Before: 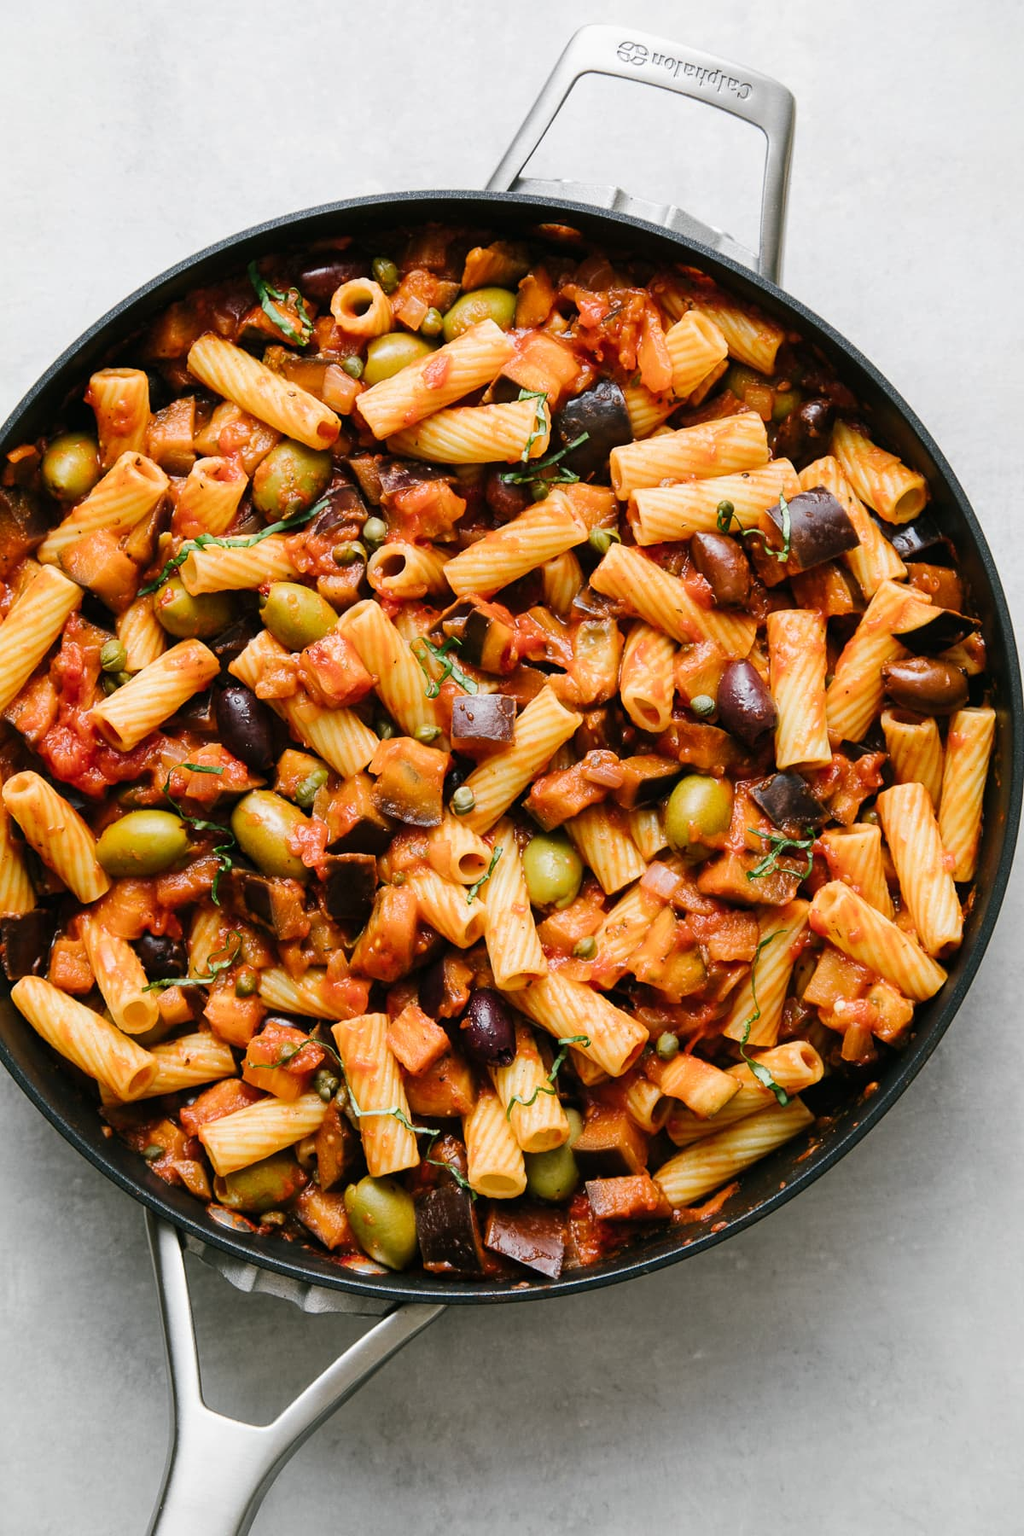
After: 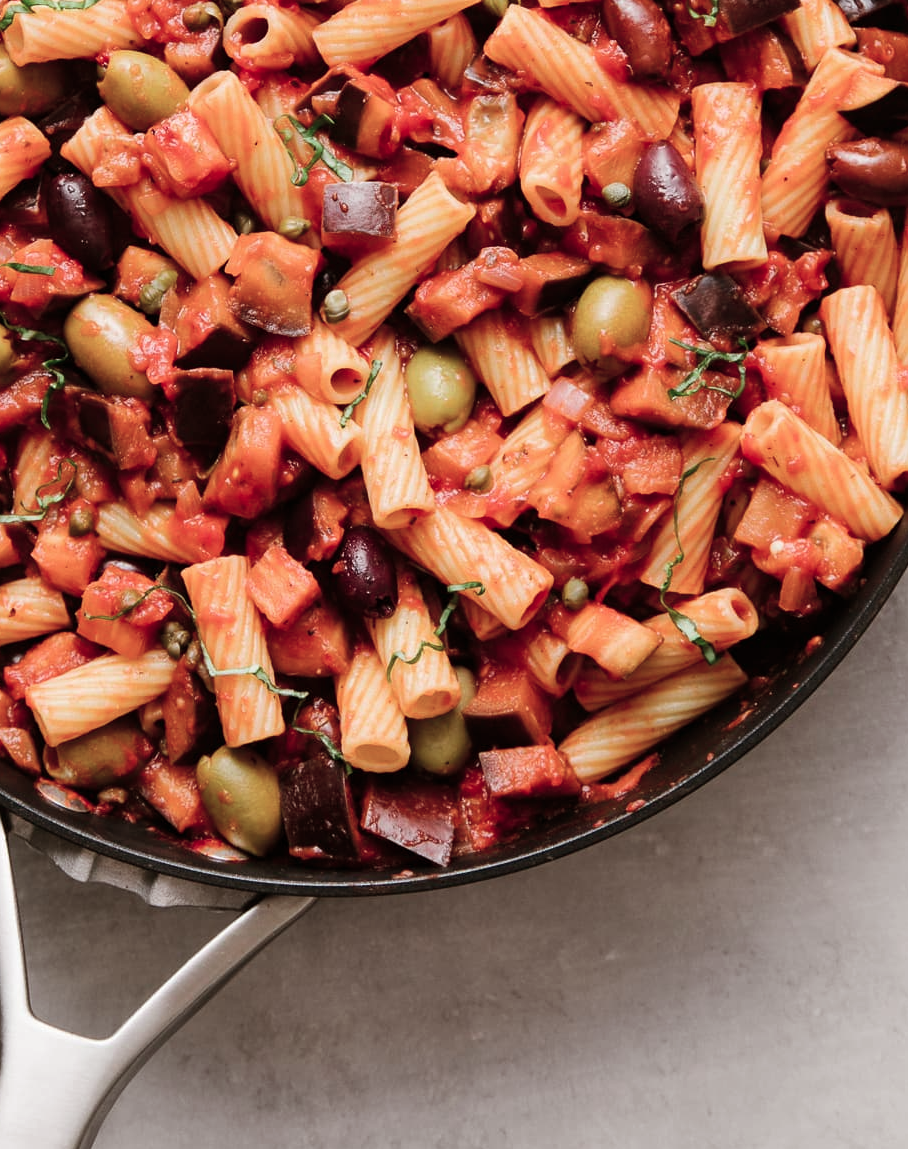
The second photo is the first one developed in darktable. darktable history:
crop and rotate: left 17.299%, top 35.115%, right 7.015%, bottom 1.024%
color contrast: blue-yellow contrast 0.62
rgb levels: mode RGB, independent channels, levels [[0, 0.5, 1], [0, 0.521, 1], [0, 0.536, 1]]
